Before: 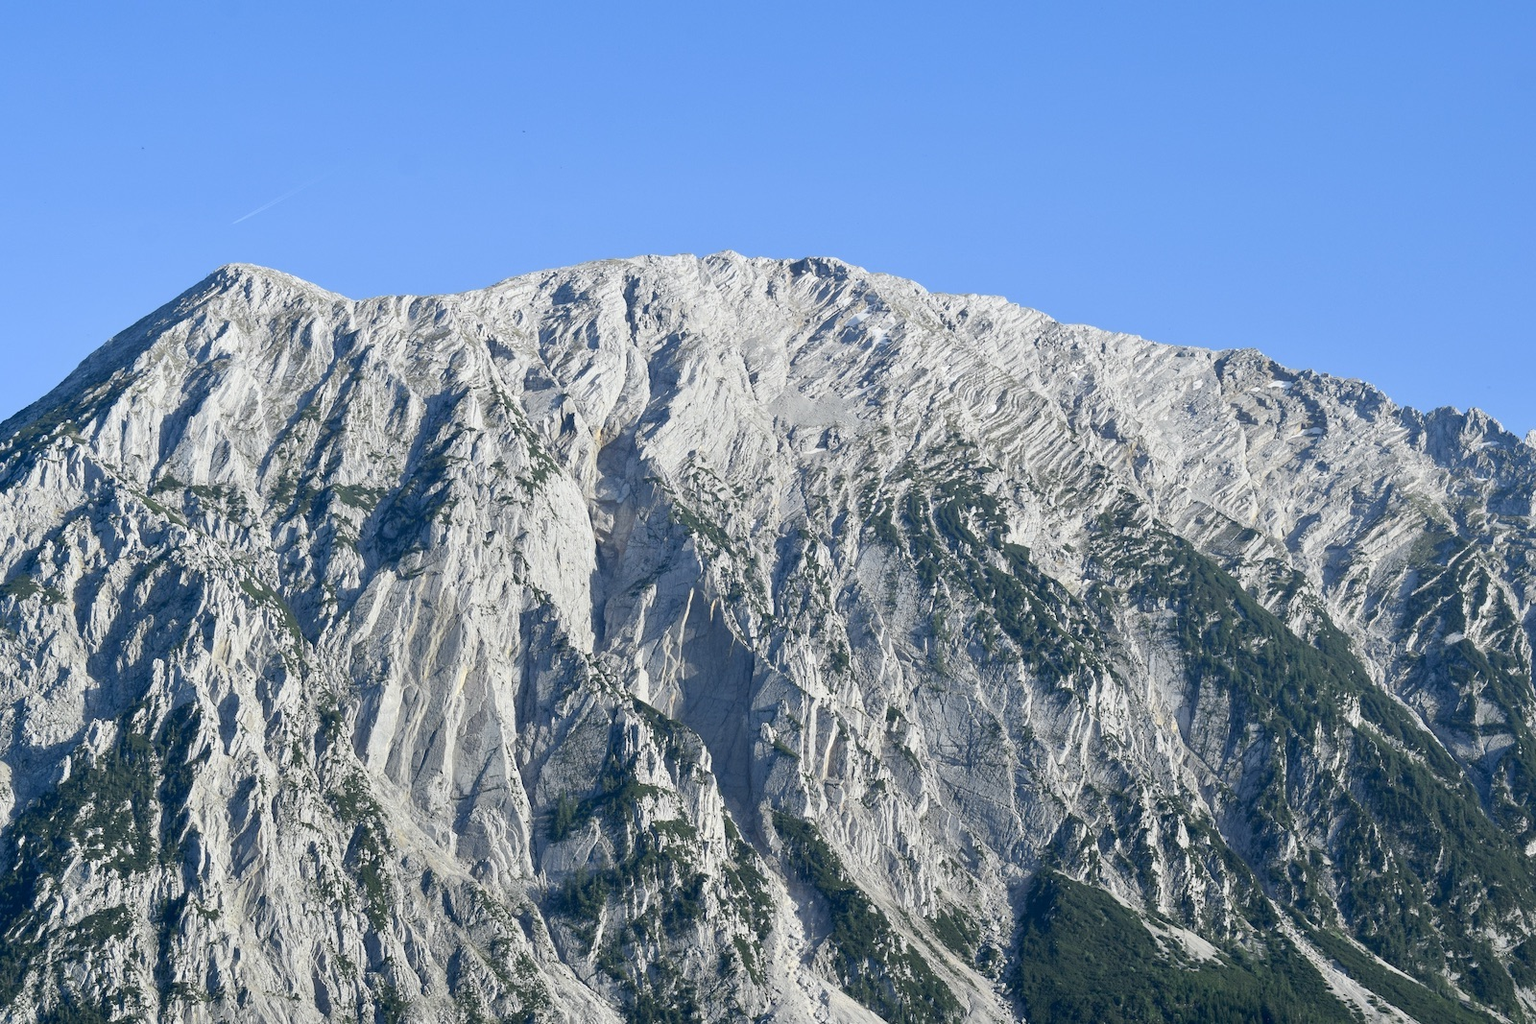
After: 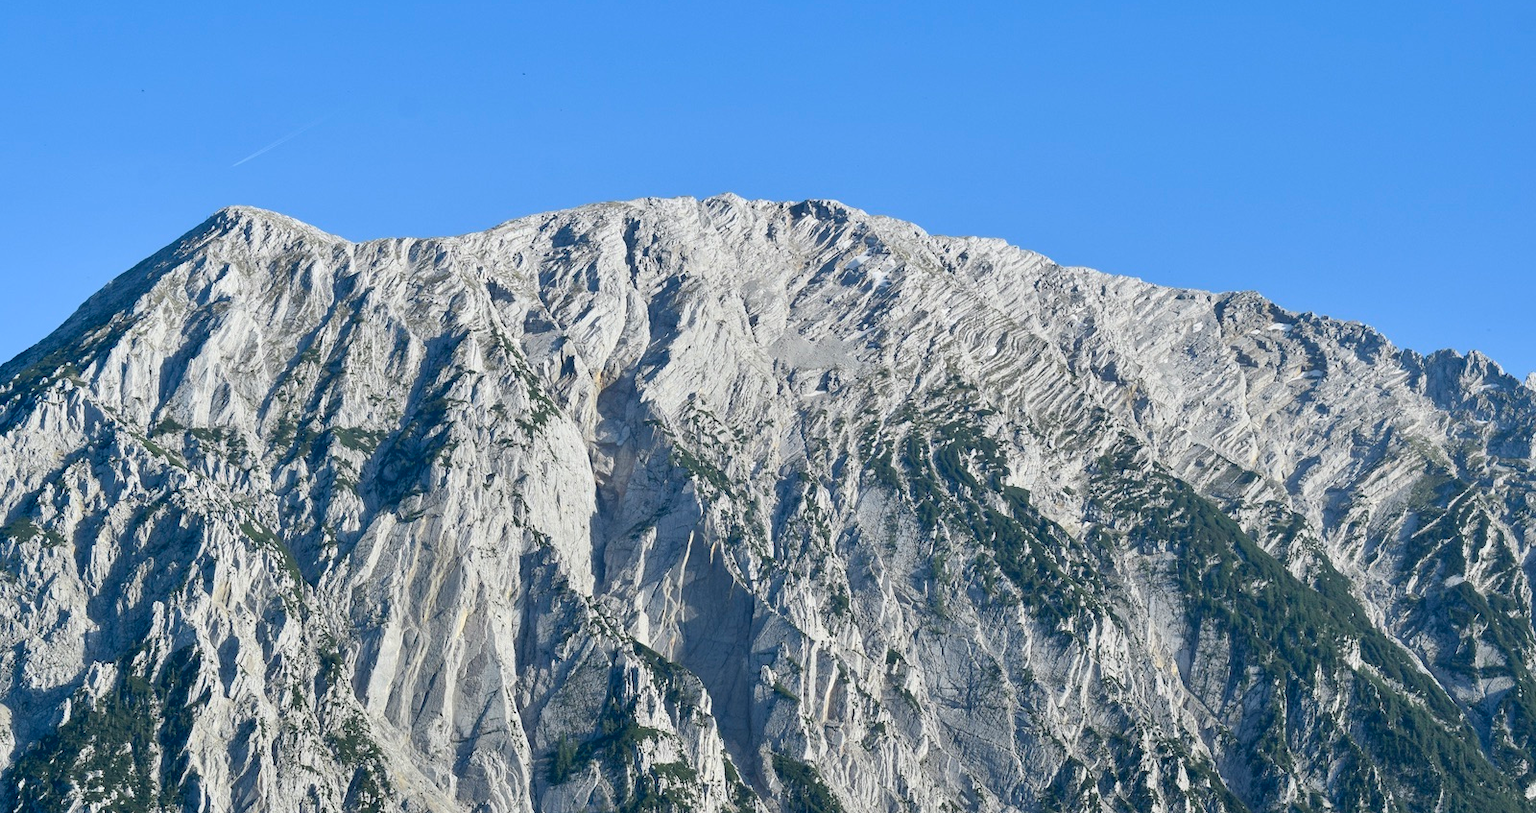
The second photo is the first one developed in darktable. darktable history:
crop and rotate: top 5.667%, bottom 14.9%
color balance rgb: shadows lift › luminance -10.08%, perceptual saturation grading › global saturation -0.096%, global vibrance 12.072%
shadows and highlights: low approximation 0.01, soften with gaussian
